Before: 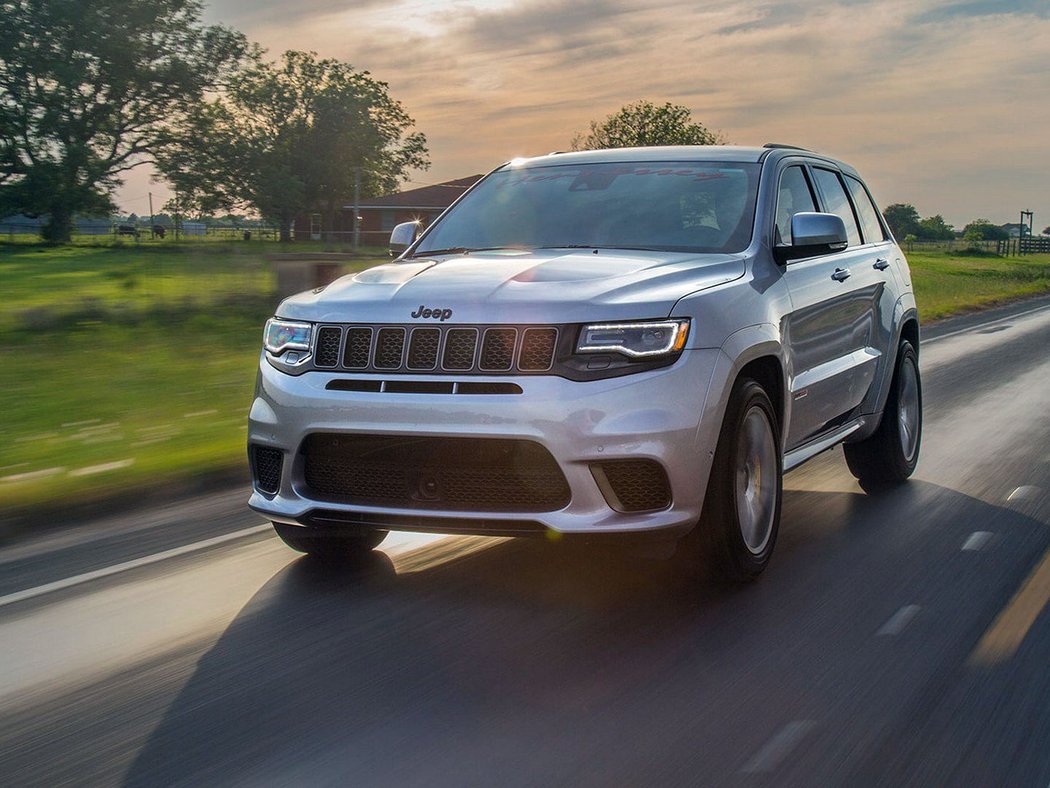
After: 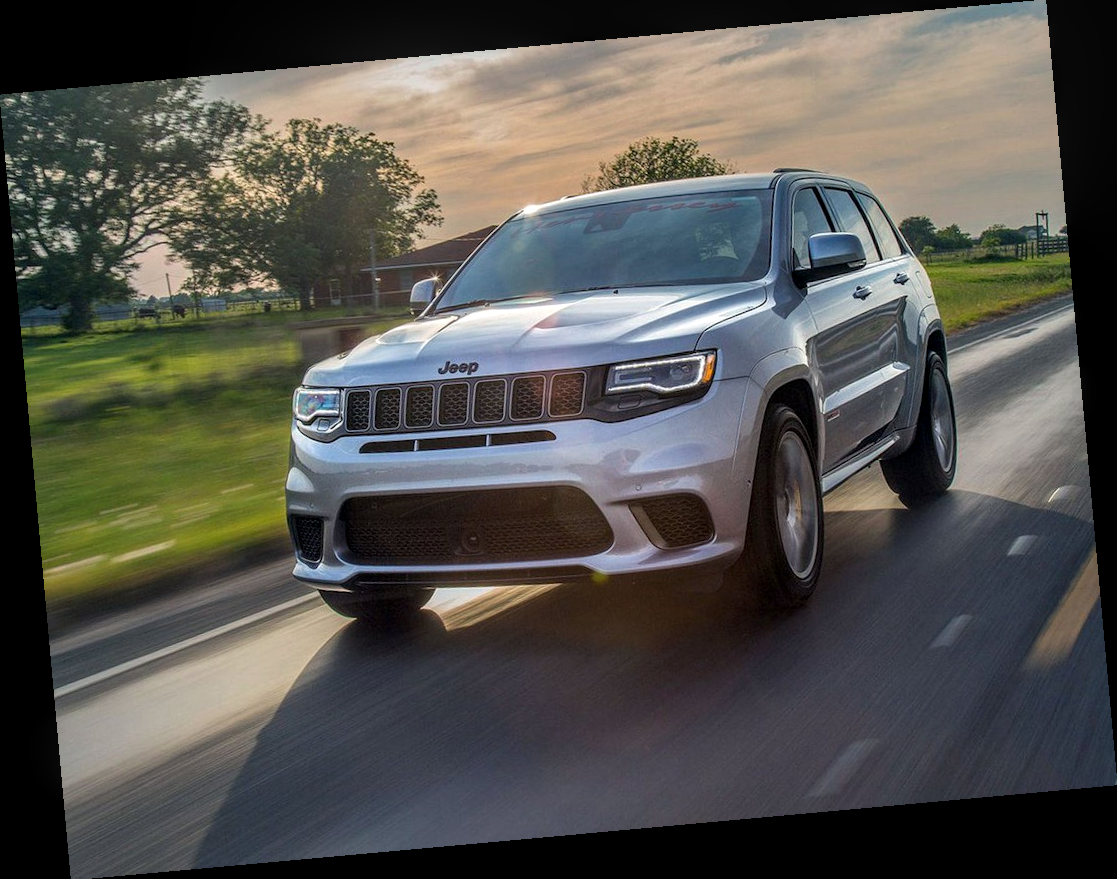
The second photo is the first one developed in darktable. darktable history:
local contrast: on, module defaults
rotate and perspective: rotation -5.2°, automatic cropping off
